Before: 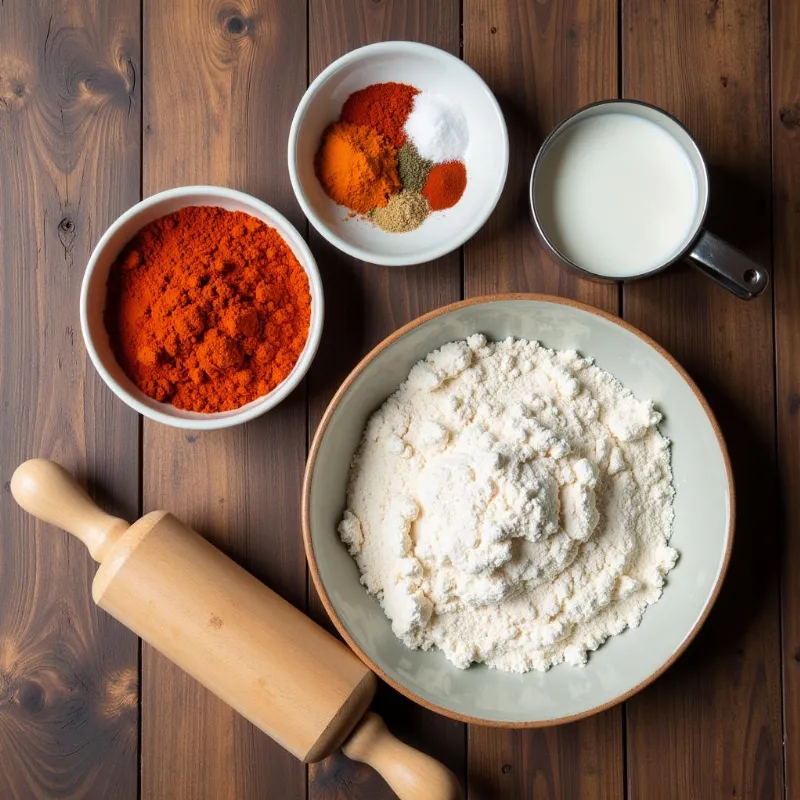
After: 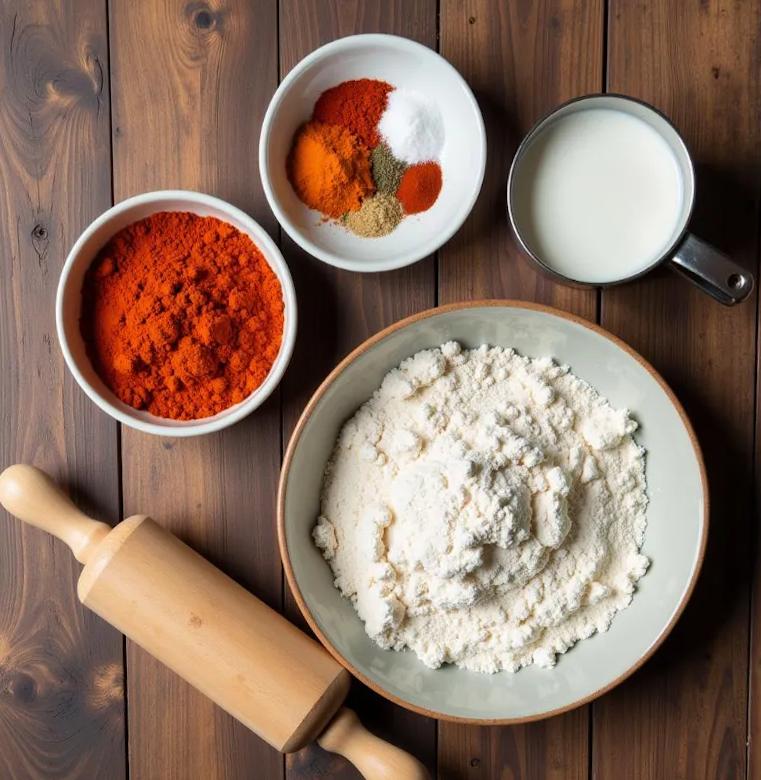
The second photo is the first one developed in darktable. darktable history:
white balance: emerald 1
shadows and highlights: low approximation 0.01, soften with gaussian
rotate and perspective: rotation 0.074°, lens shift (vertical) 0.096, lens shift (horizontal) -0.041, crop left 0.043, crop right 0.952, crop top 0.024, crop bottom 0.979
